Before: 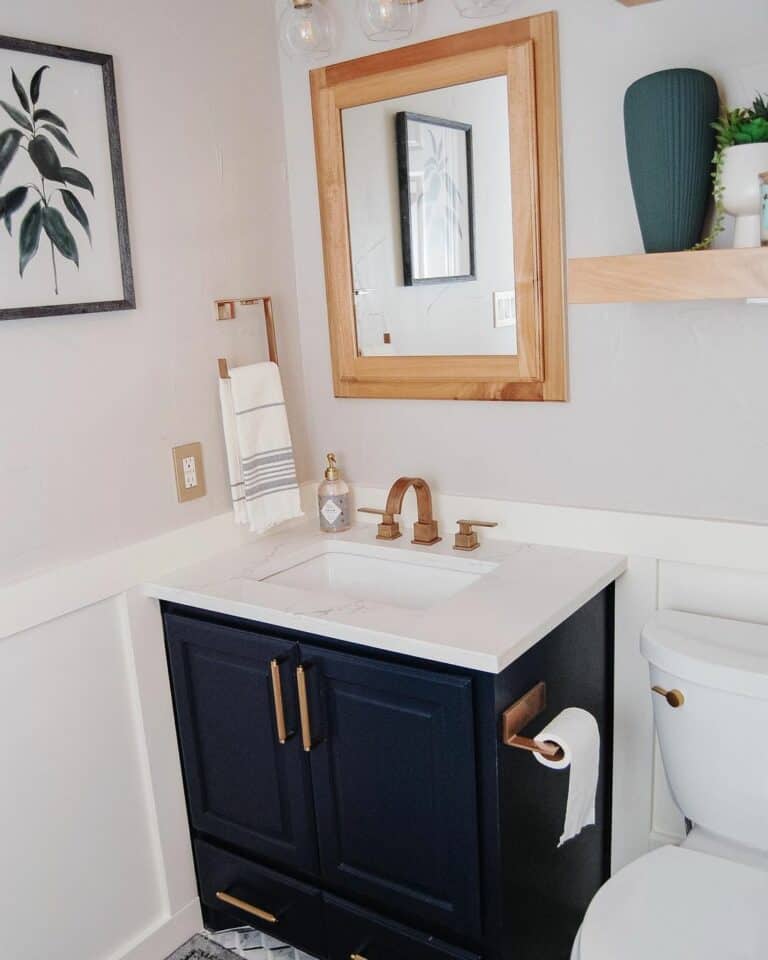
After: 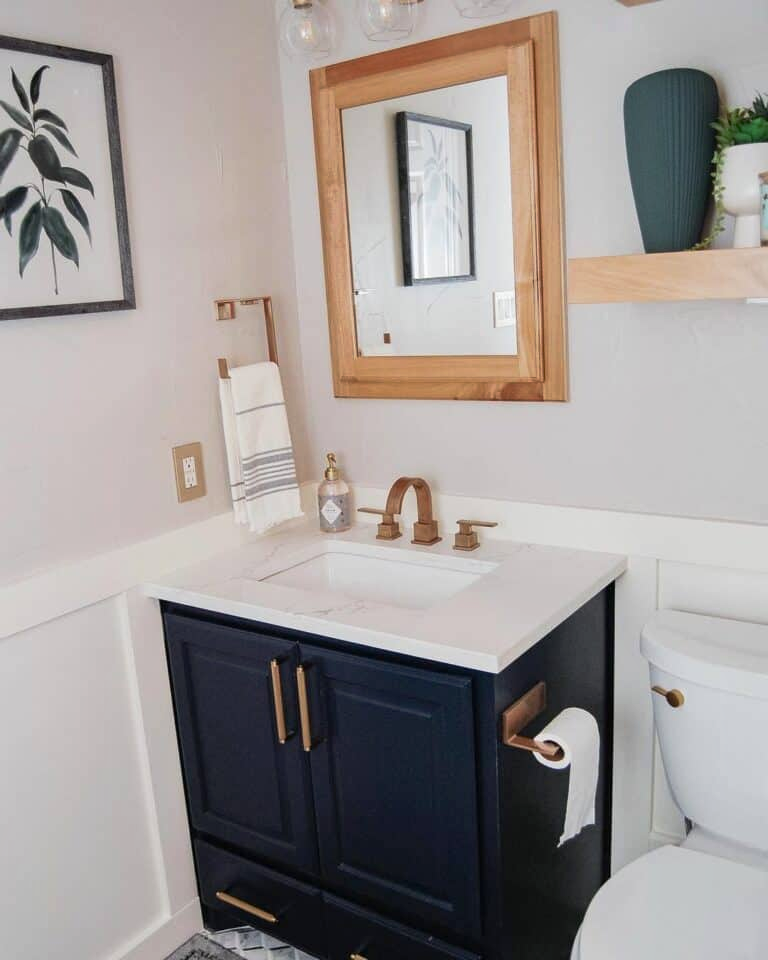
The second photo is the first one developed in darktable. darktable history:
shadows and highlights: shadows 20.45, highlights -21.02, soften with gaussian
tone curve: curves: ch0 [(0, 0) (0.15, 0.17) (0.452, 0.437) (0.611, 0.588) (0.751, 0.749) (1, 1)]; ch1 [(0, 0) (0.325, 0.327) (0.413, 0.442) (0.475, 0.467) (0.512, 0.522) (0.541, 0.55) (0.617, 0.612) (0.695, 0.697) (1, 1)]; ch2 [(0, 0) (0.386, 0.397) (0.452, 0.459) (0.505, 0.498) (0.536, 0.546) (0.574, 0.571) (0.633, 0.653) (1, 1)], preserve colors none
